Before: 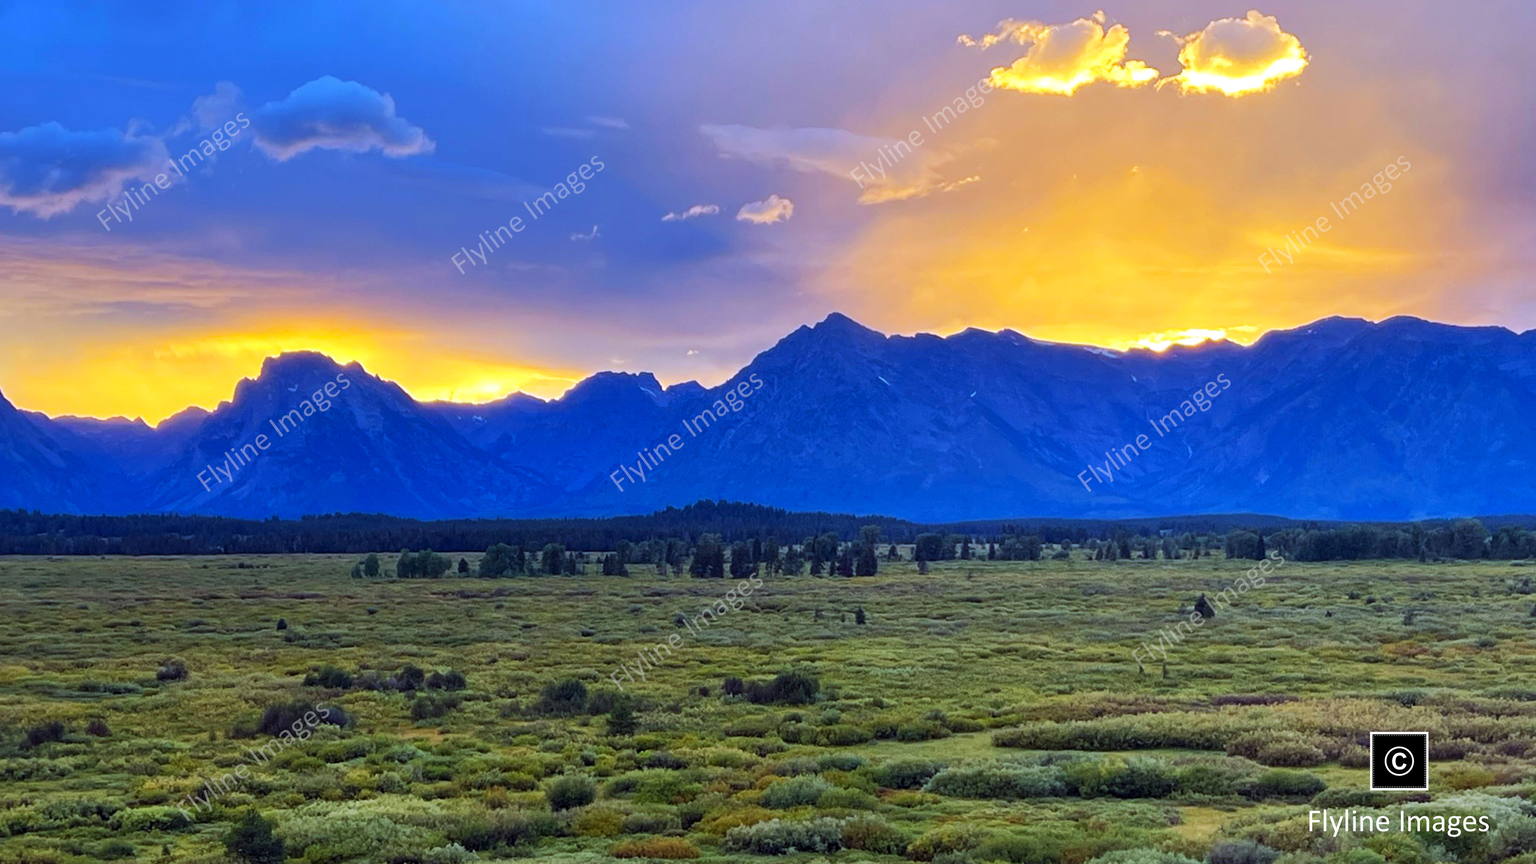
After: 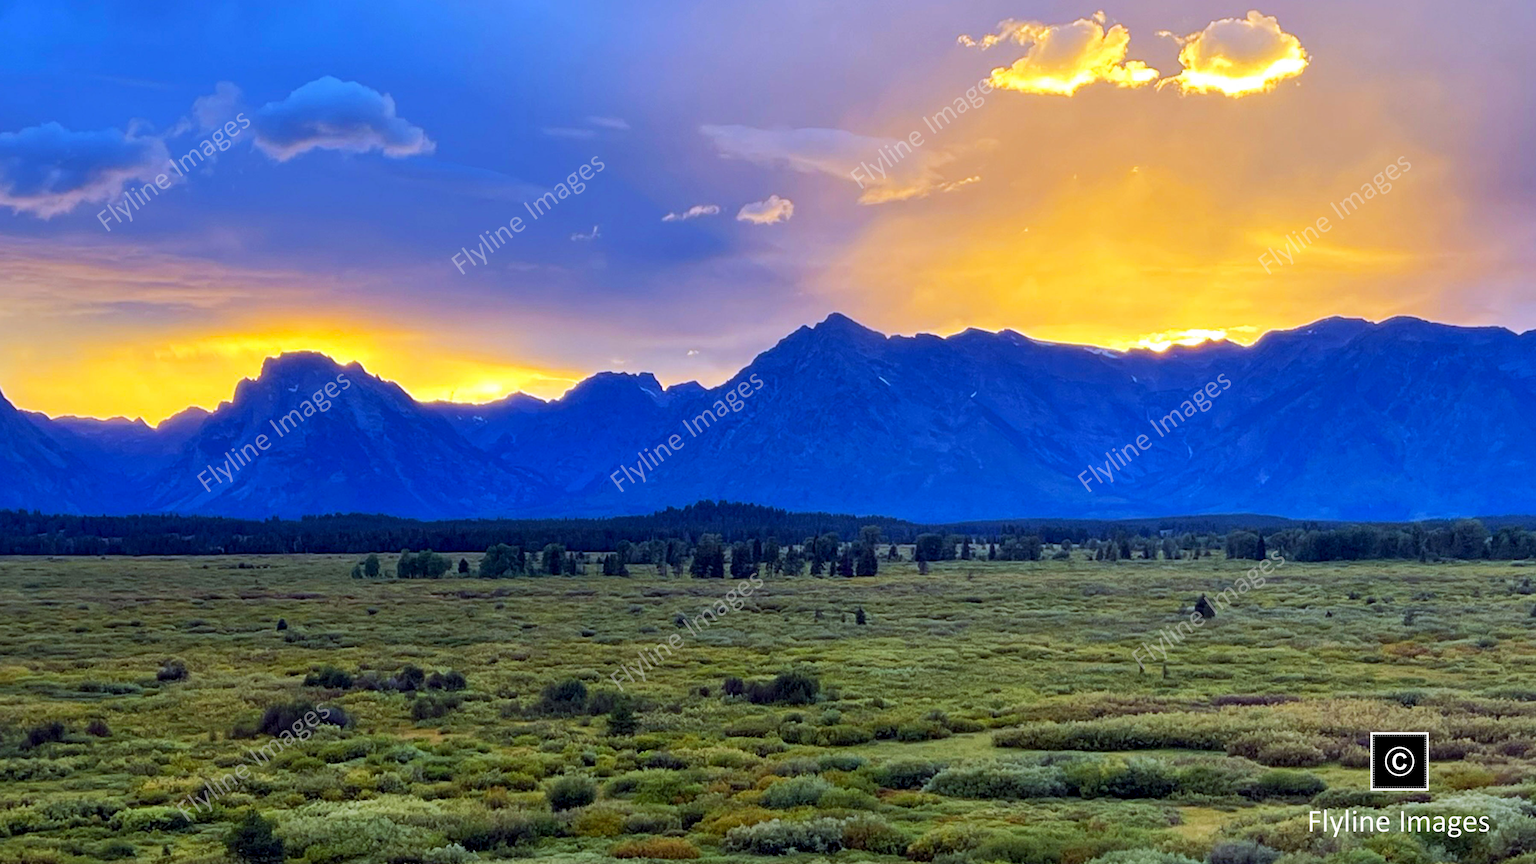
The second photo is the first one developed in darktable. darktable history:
exposure: black level correction 0.005, exposure 0.001 EV, compensate exposure bias true, compensate highlight preservation false
